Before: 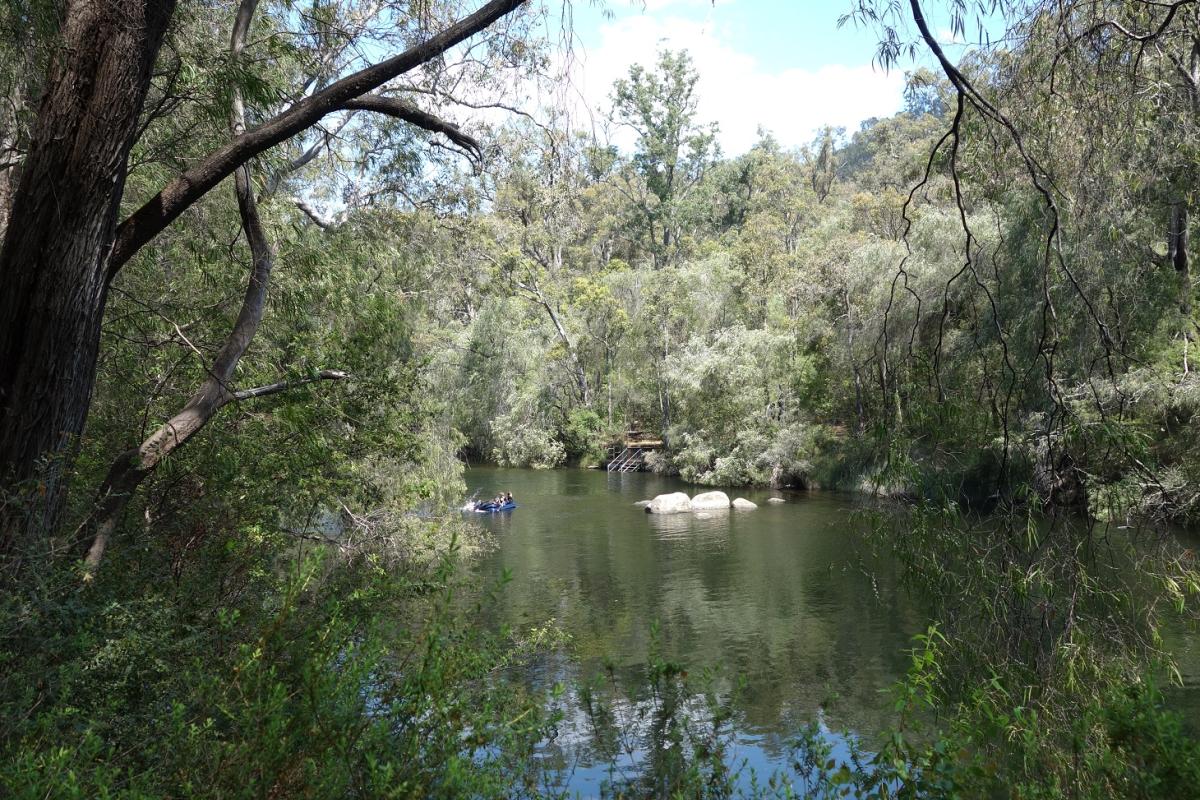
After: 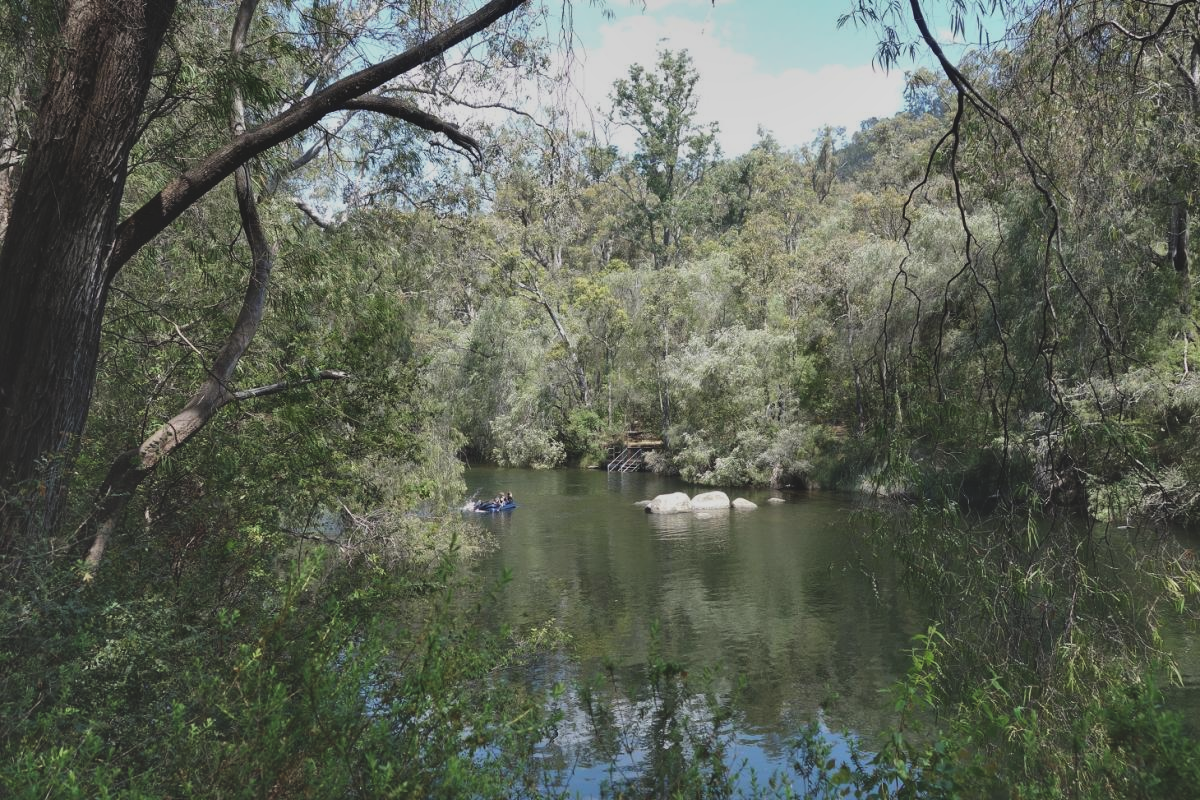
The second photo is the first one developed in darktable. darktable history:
exposure: black level correction -0.015, exposure -0.51 EV, compensate highlight preservation false
shadows and highlights: soften with gaussian
